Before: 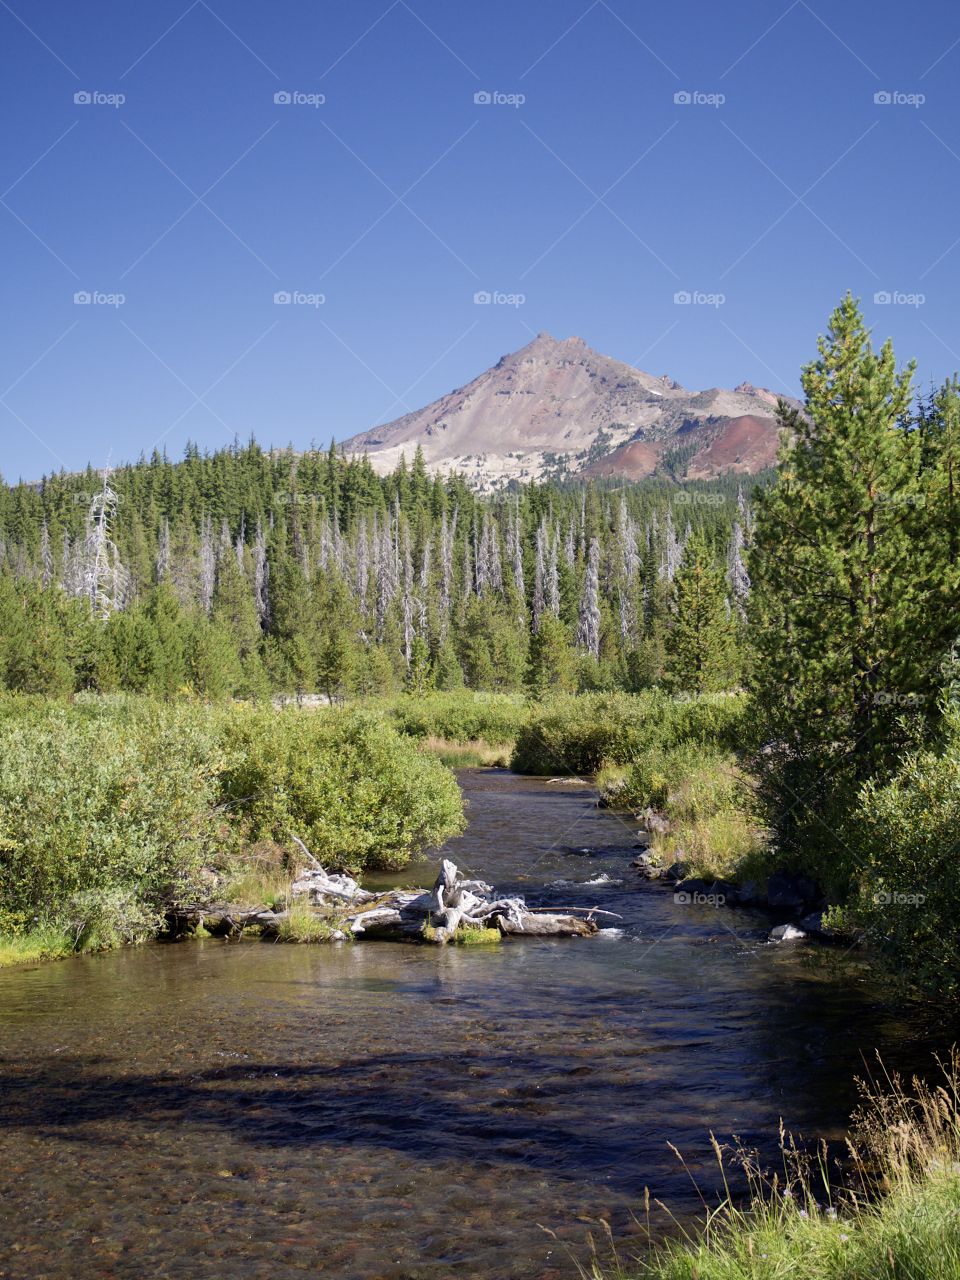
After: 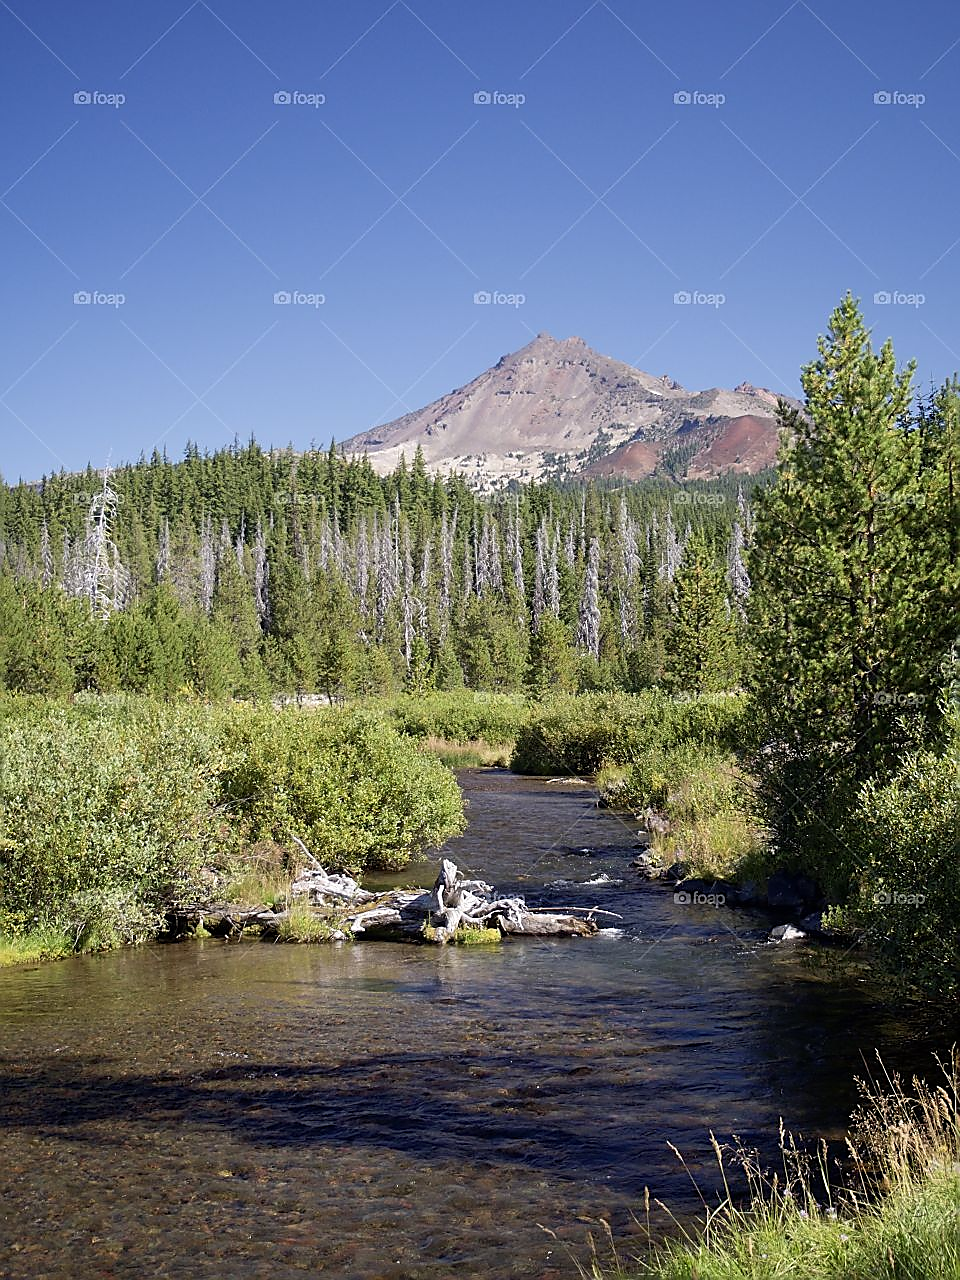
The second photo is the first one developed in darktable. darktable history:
sharpen: radius 1.358, amount 1.237, threshold 0.775
